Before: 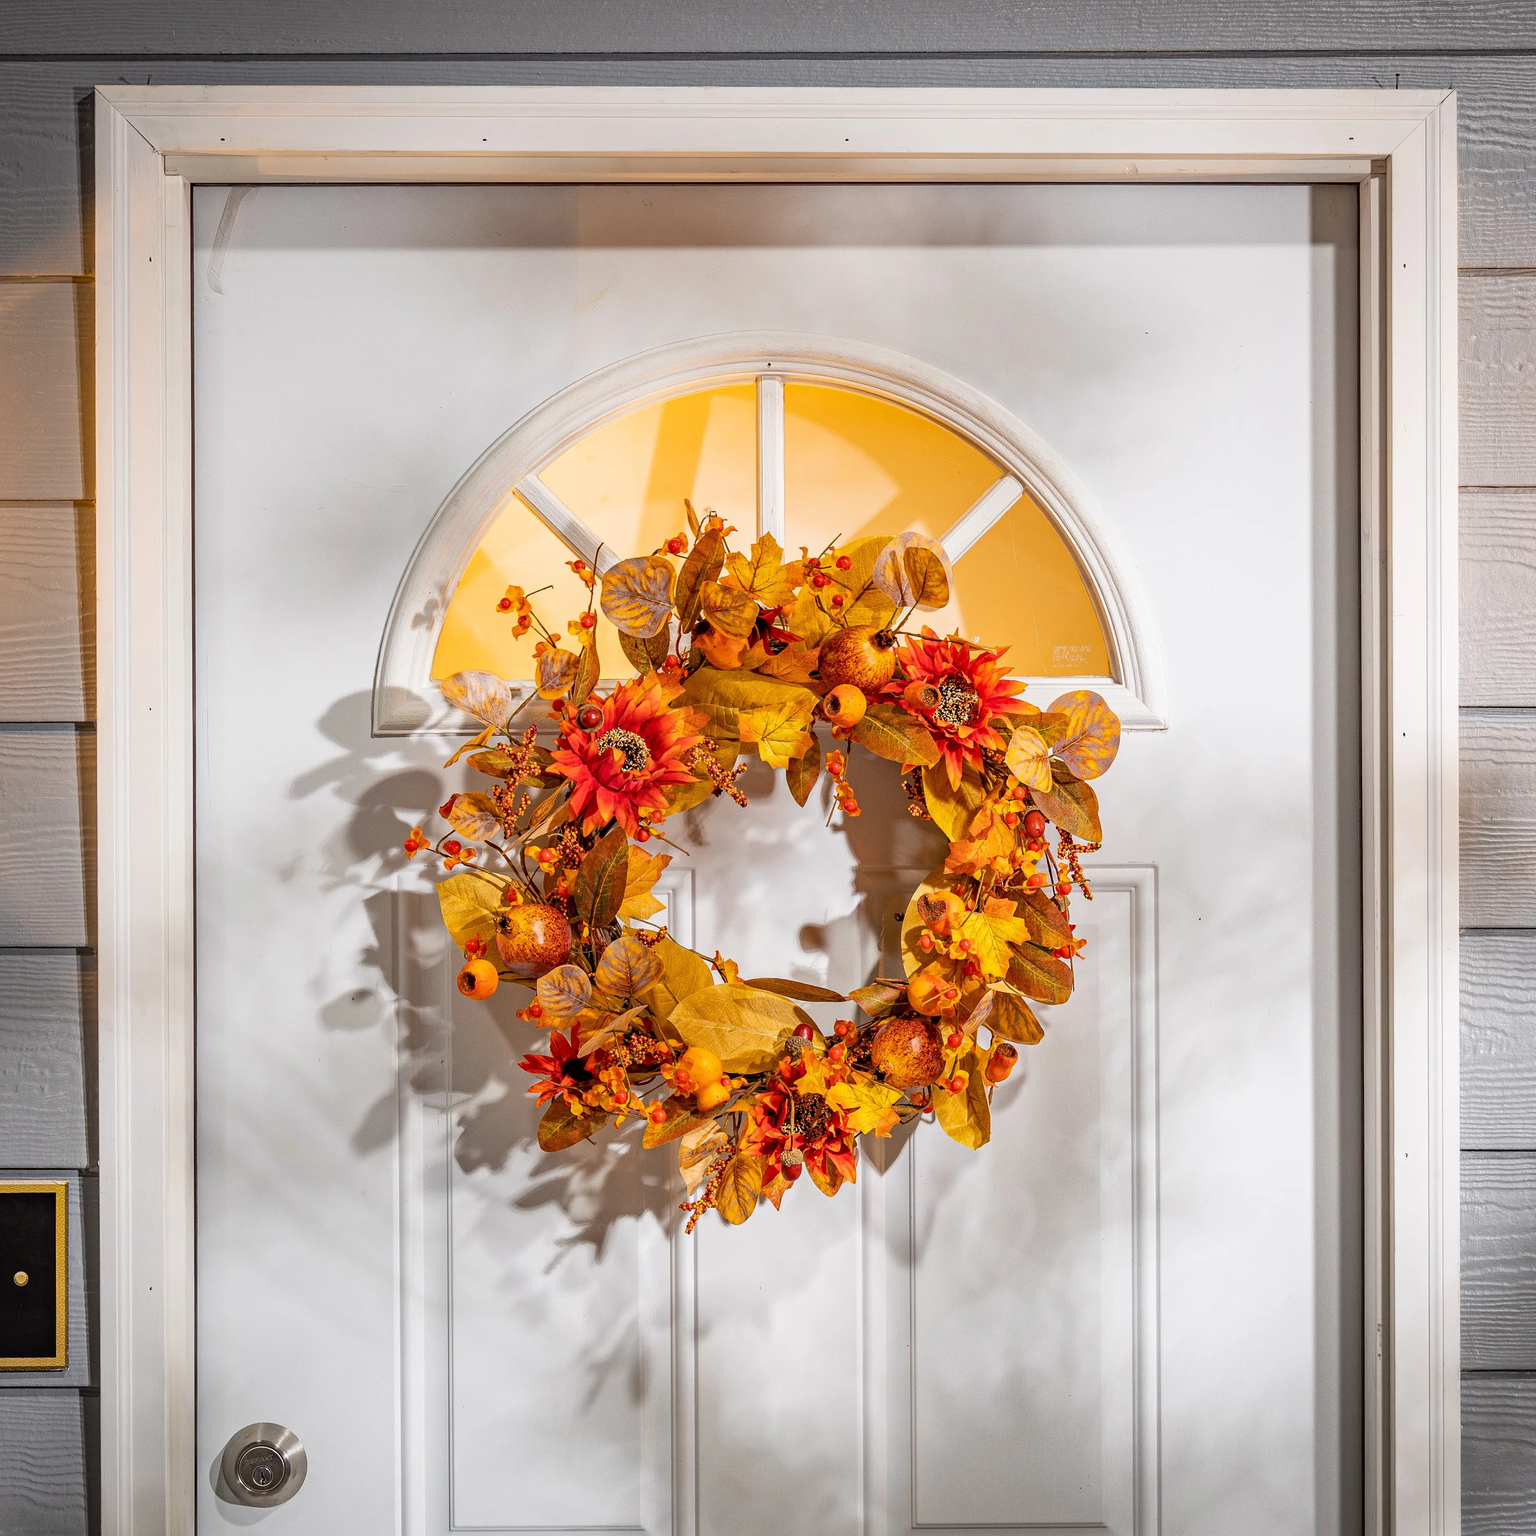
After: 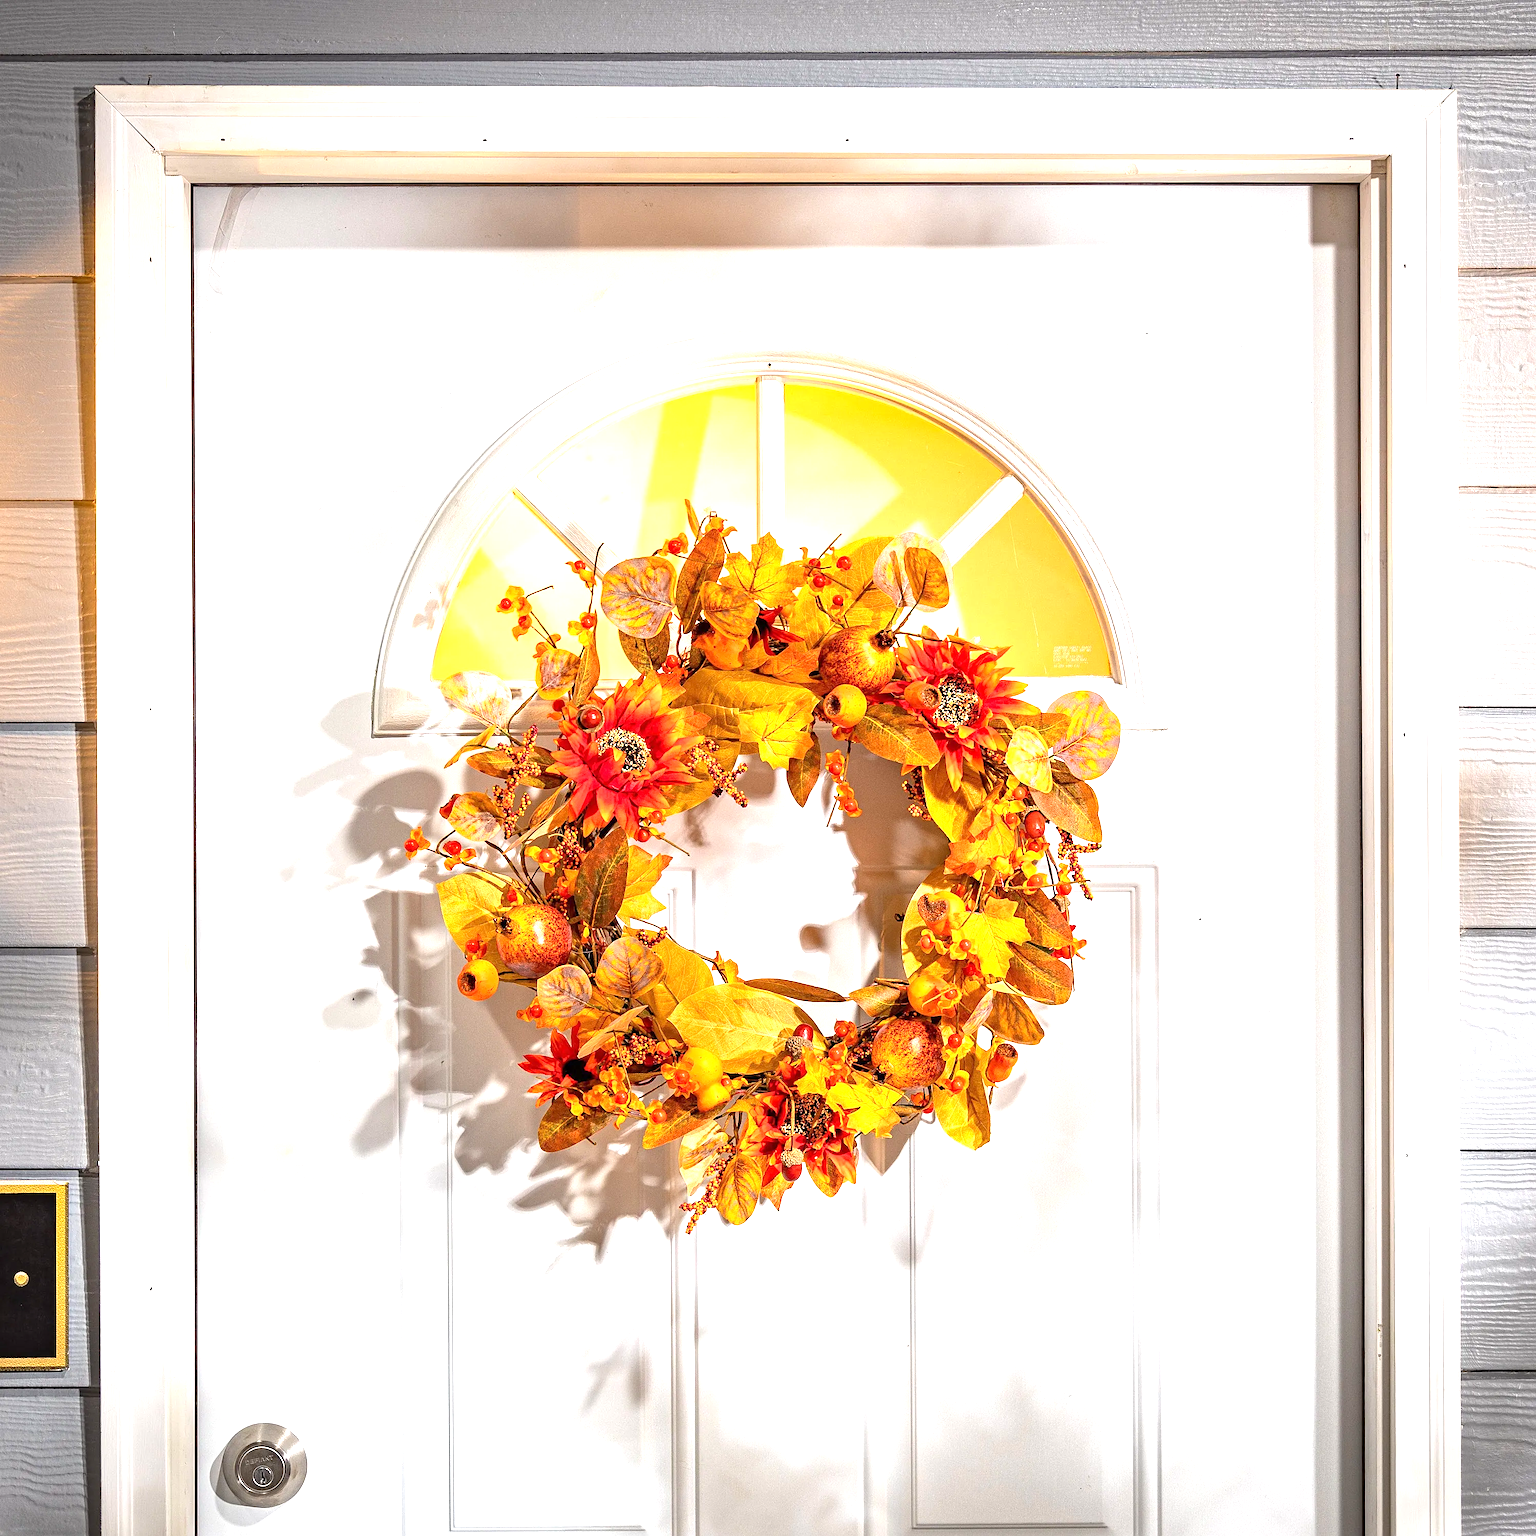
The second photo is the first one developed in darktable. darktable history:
sharpen: amount 0.207
exposure: exposure 1.148 EV, compensate exposure bias true, compensate highlight preservation false
